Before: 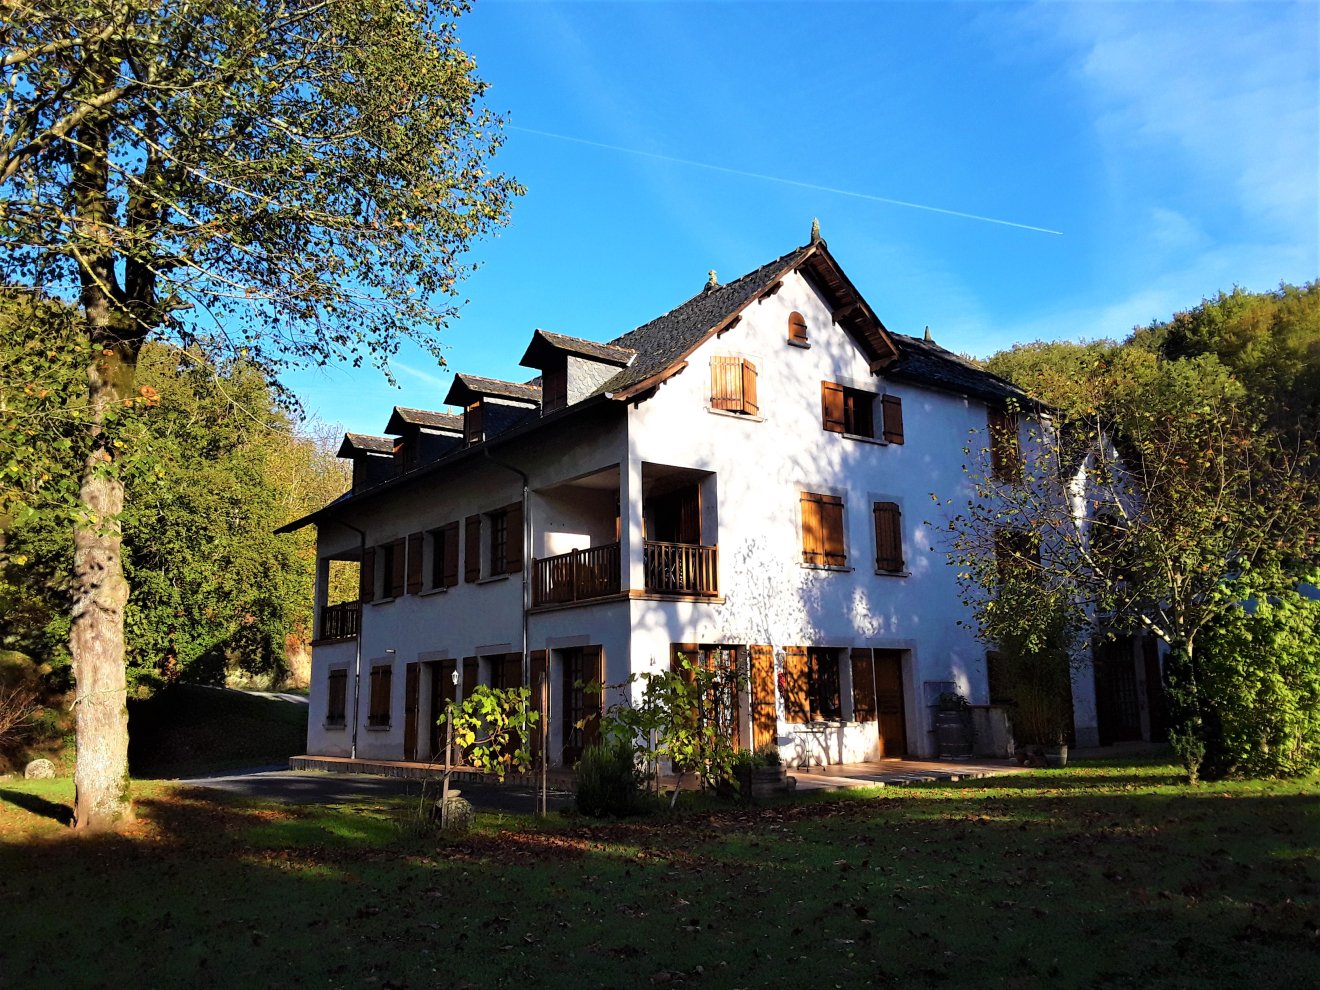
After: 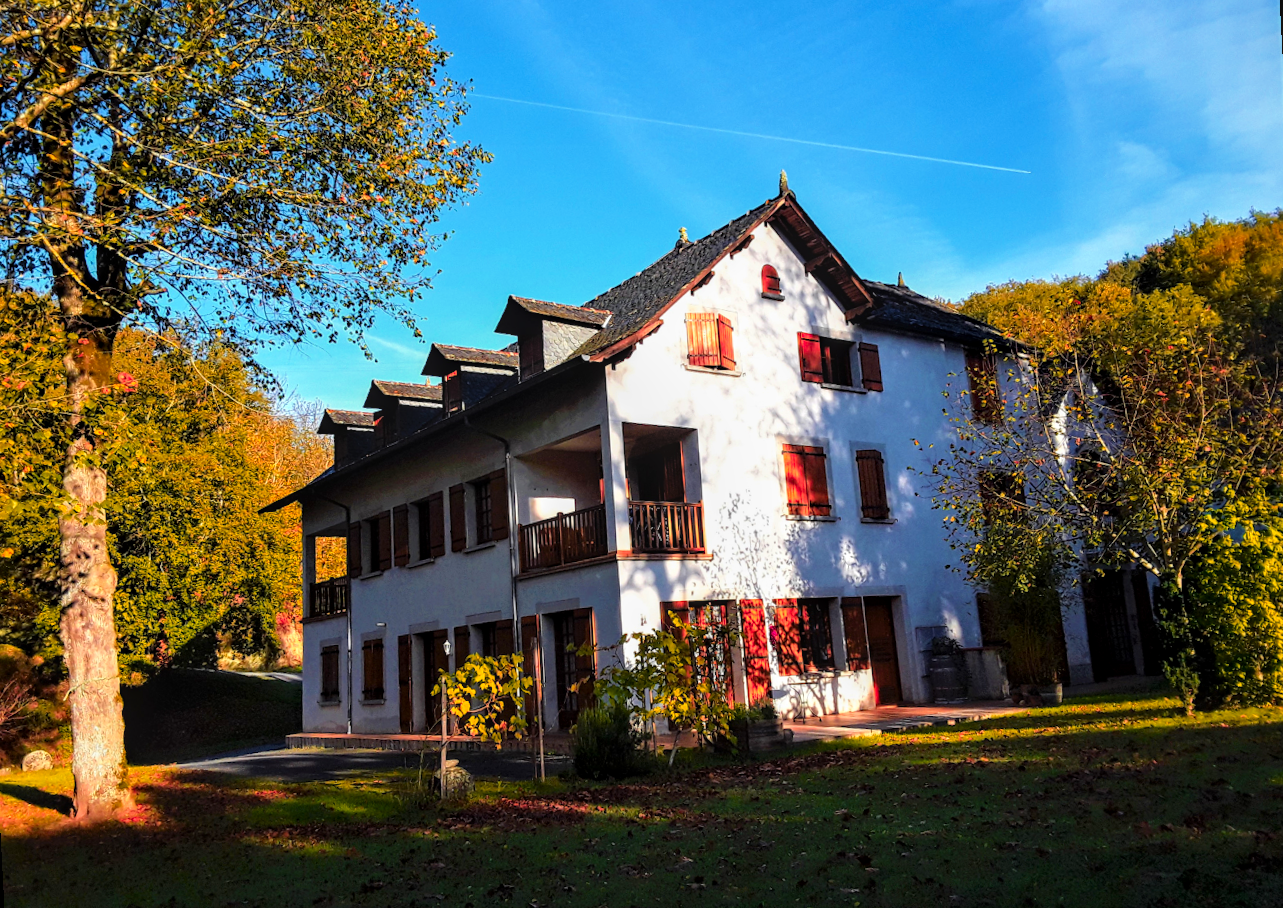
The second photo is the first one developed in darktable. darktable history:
rotate and perspective: rotation -3°, crop left 0.031, crop right 0.968, crop top 0.07, crop bottom 0.93
local contrast: on, module defaults
color zones: curves: ch1 [(0.24, 0.629) (0.75, 0.5)]; ch2 [(0.255, 0.454) (0.745, 0.491)], mix 102.12%
